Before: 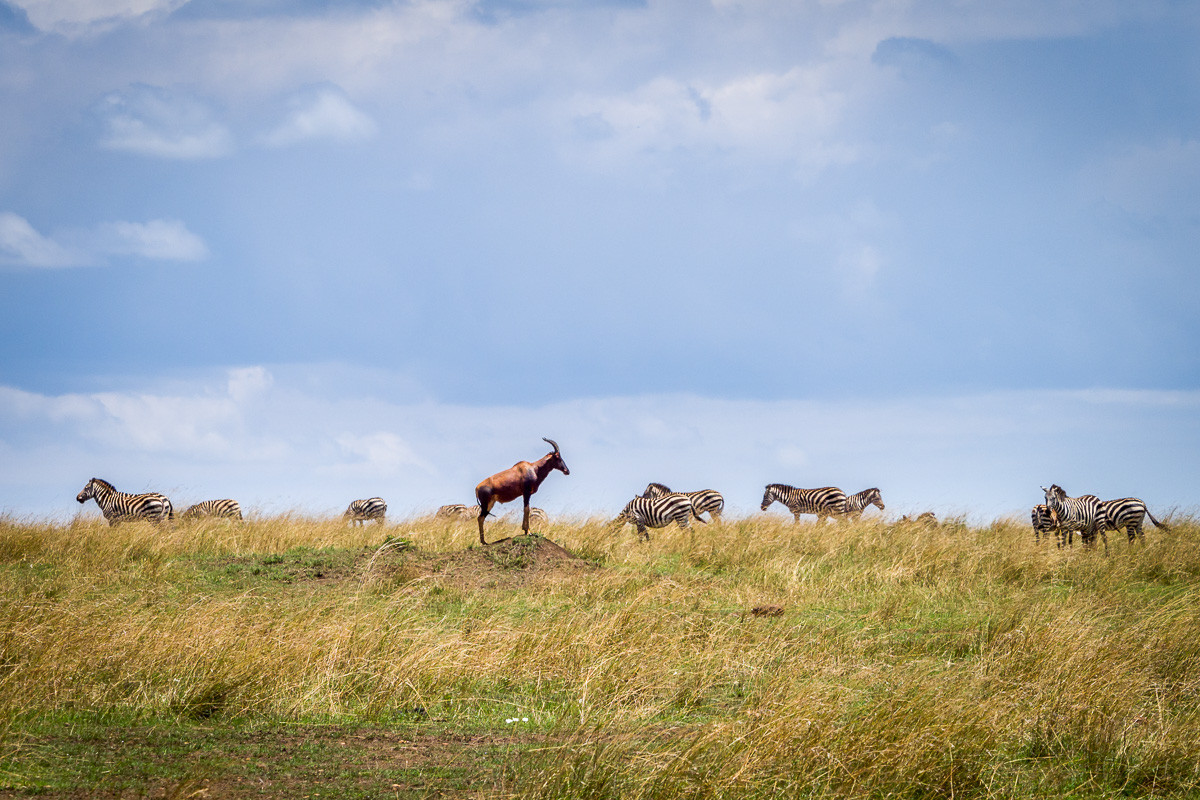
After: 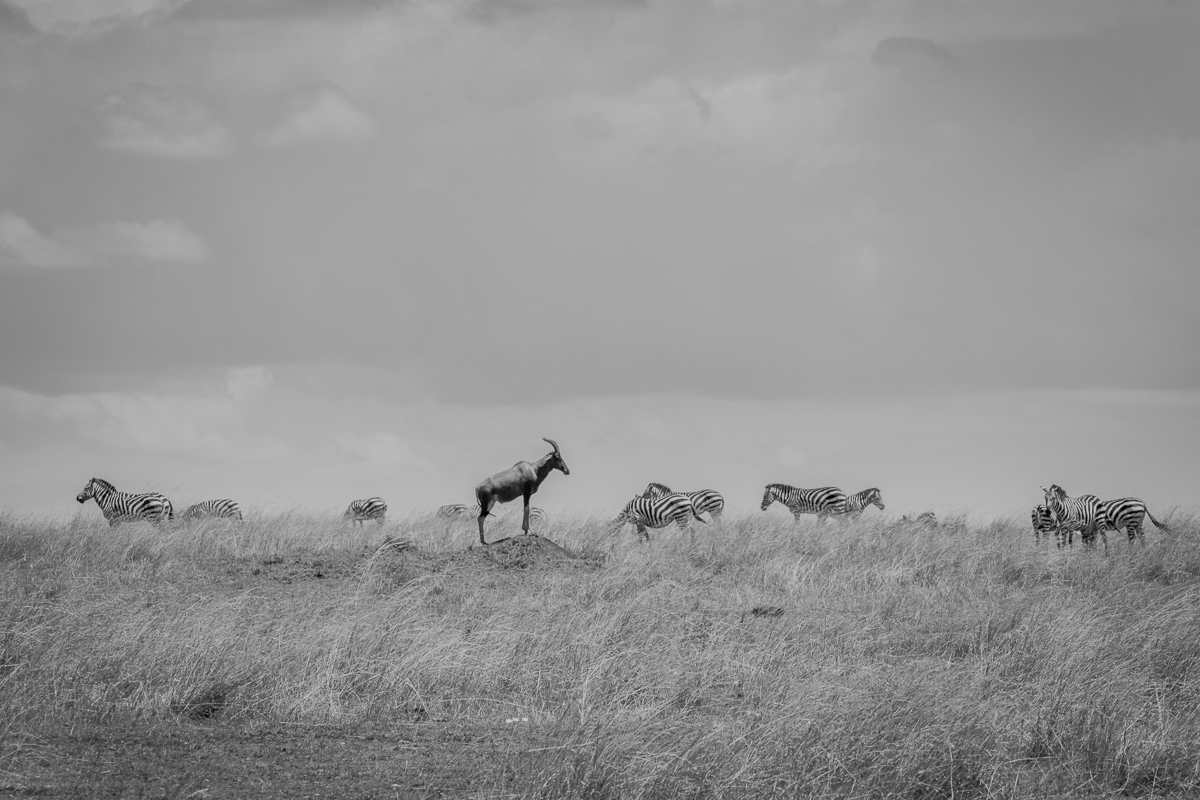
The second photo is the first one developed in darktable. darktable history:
color balance rgb: shadows lift › chroma 1%, shadows lift › hue 113°, highlights gain › chroma 0.2%, highlights gain › hue 333°, perceptual saturation grading › global saturation 20%, perceptual saturation grading › highlights -50%, perceptual saturation grading › shadows 25%, contrast -30%
monochrome: on, module defaults
